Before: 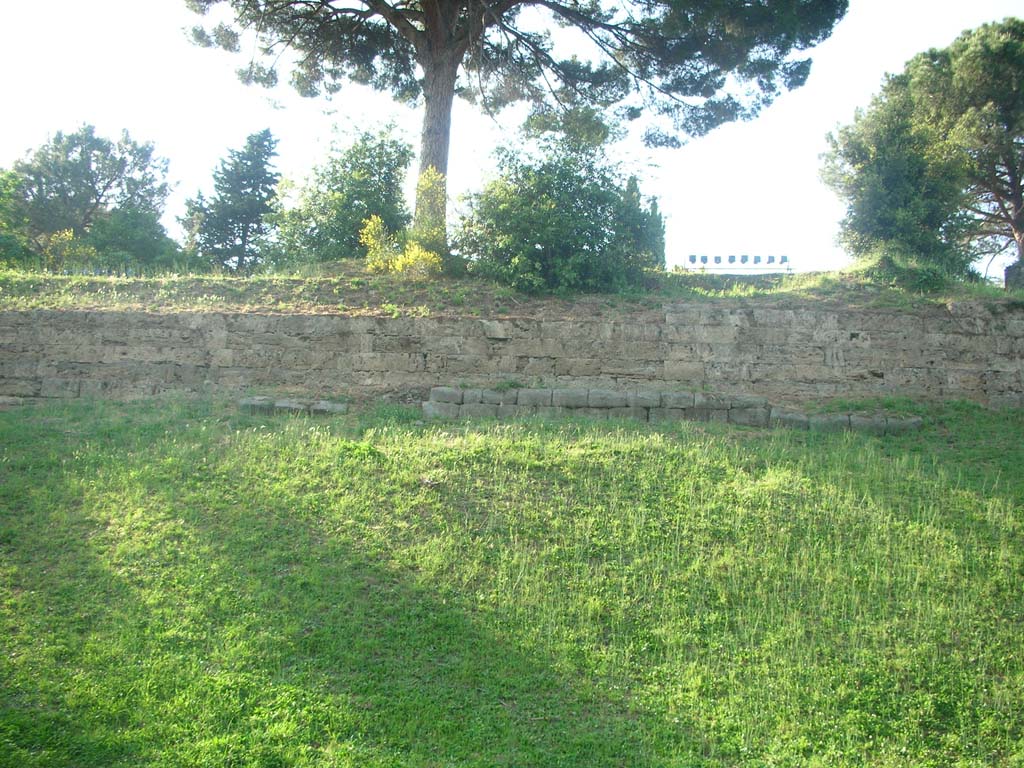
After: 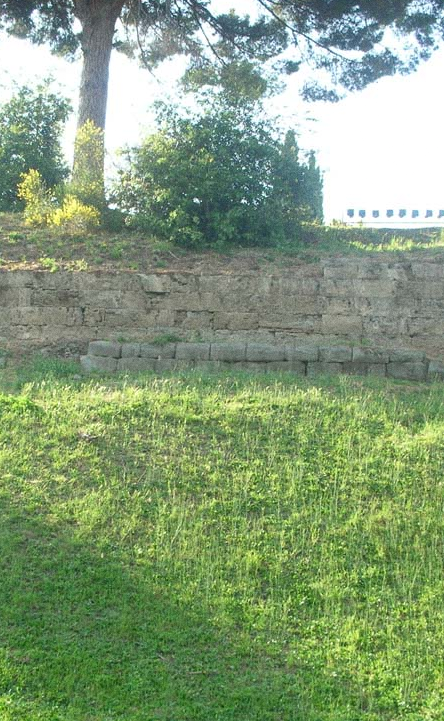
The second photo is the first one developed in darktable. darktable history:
grain: coarseness 7.08 ISO, strength 21.67%, mid-tones bias 59.58%
crop: left 33.452%, top 6.025%, right 23.155%
